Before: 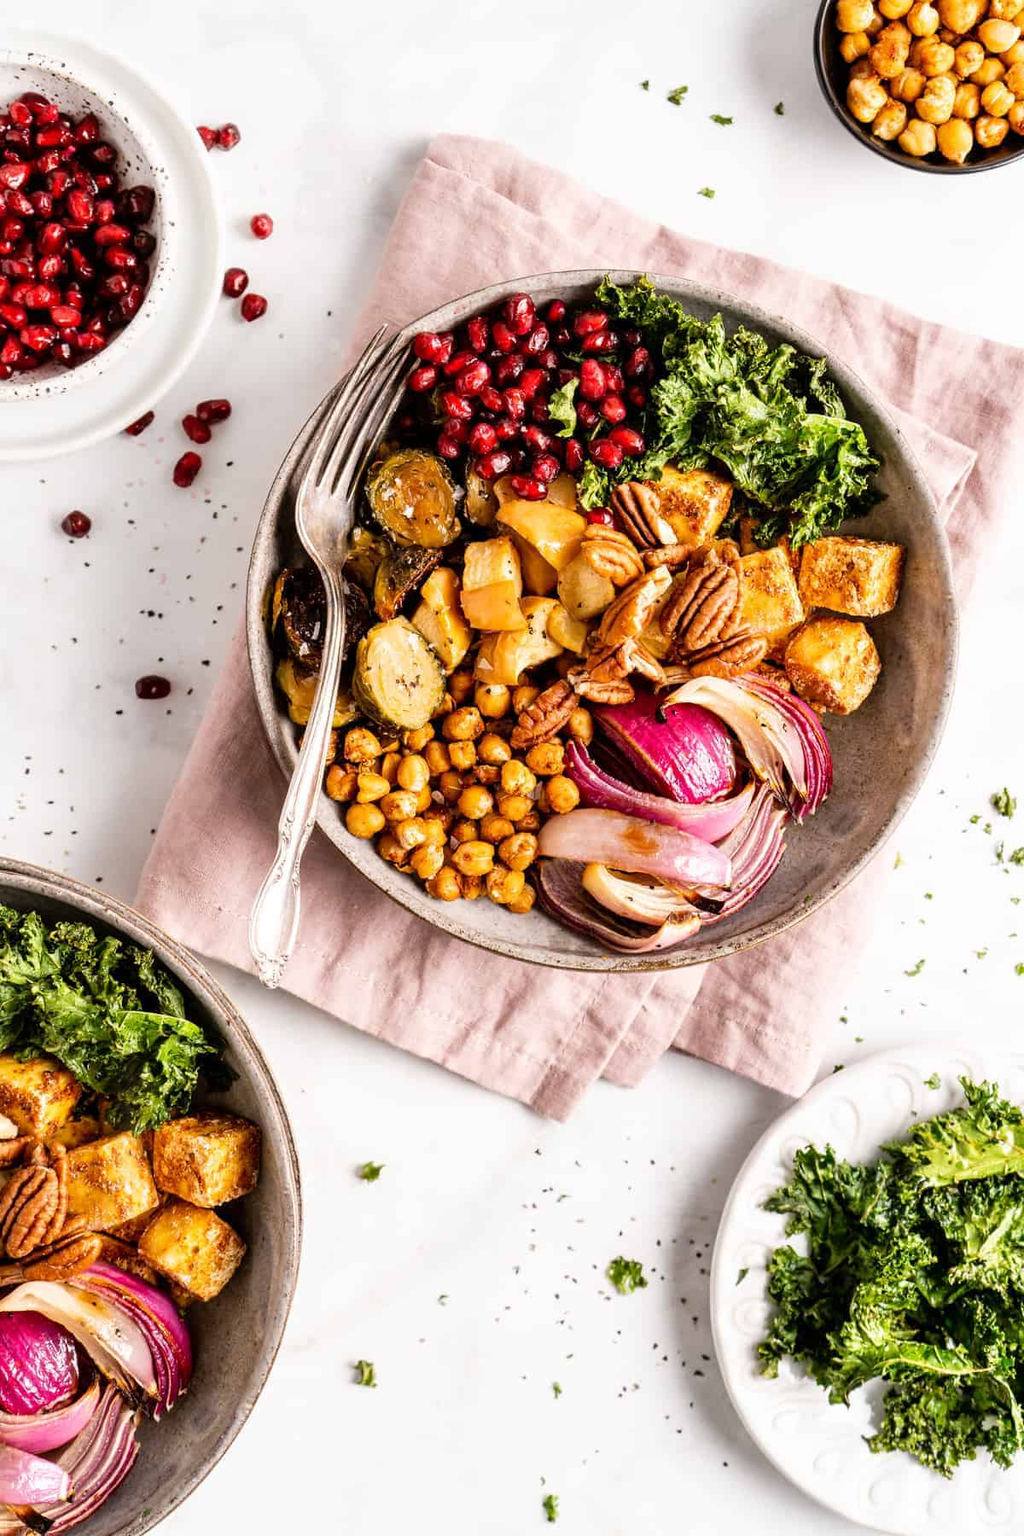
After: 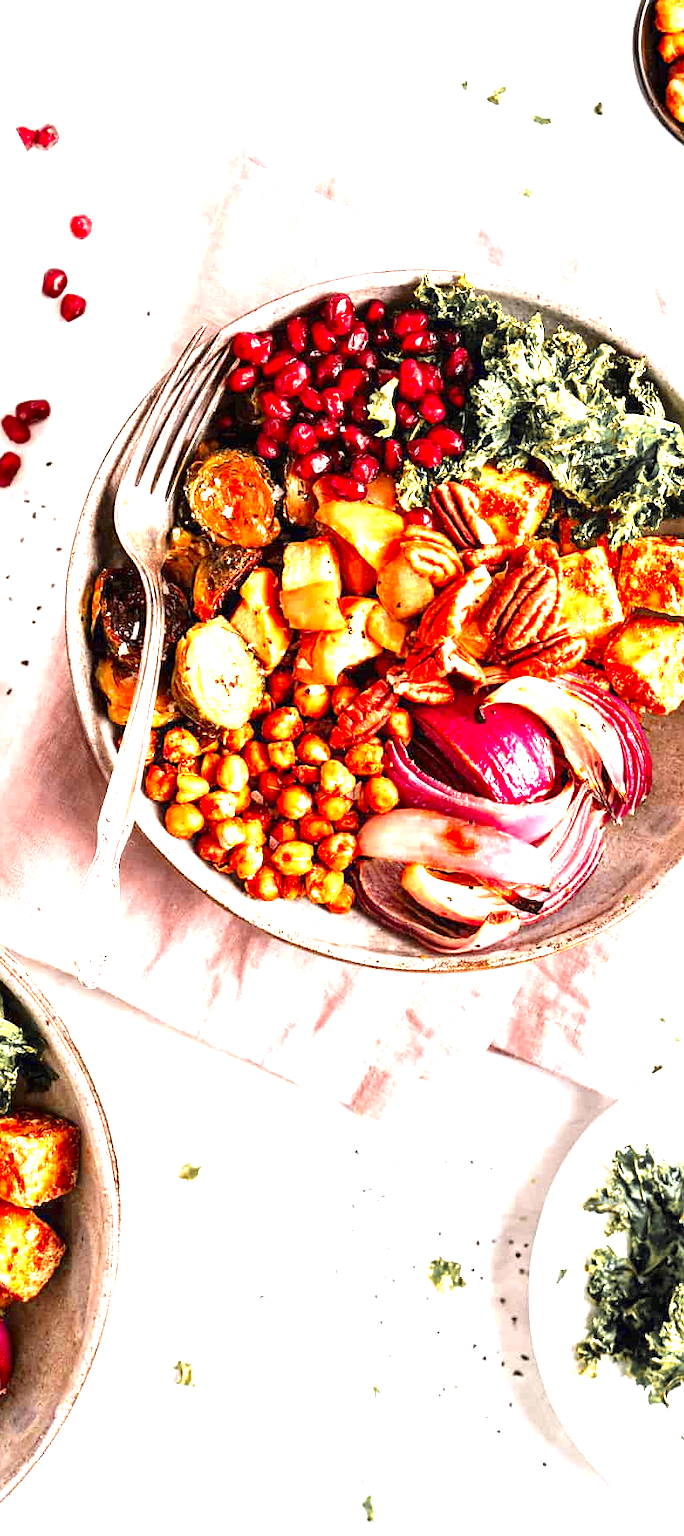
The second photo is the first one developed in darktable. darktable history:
exposure: black level correction 0, exposure 1.675 EV, compensate exposure bias true, compensate highlight preservation false
sharpen: amount 0.2
color zones: curves: ch0 [(0, 0.363) (0.128, 0.373) (0.25, 0.5) (0.402, 0.407) (0.521, 0.525) (0.63, 0.559) (0.729, 0.662) (0.867, 0.471)]; ch1 [(0, 0.515) (0.136, 0.618) (0.25, 0.5) (0.378, 0) (0.516, 0) (0.622, 0.593) (0.737, 0.819) (0.87, 0.593)]; ch2 [(0, 0.529) (0.128, 0.471) (0.282, 0.451) (0.386, 0.662) (0.516, 0.525) (0.633, 0.554) (0.75, 0.62) (0.875, 0.441)]
crop and rotate: left 17.732%, right 15.423%
